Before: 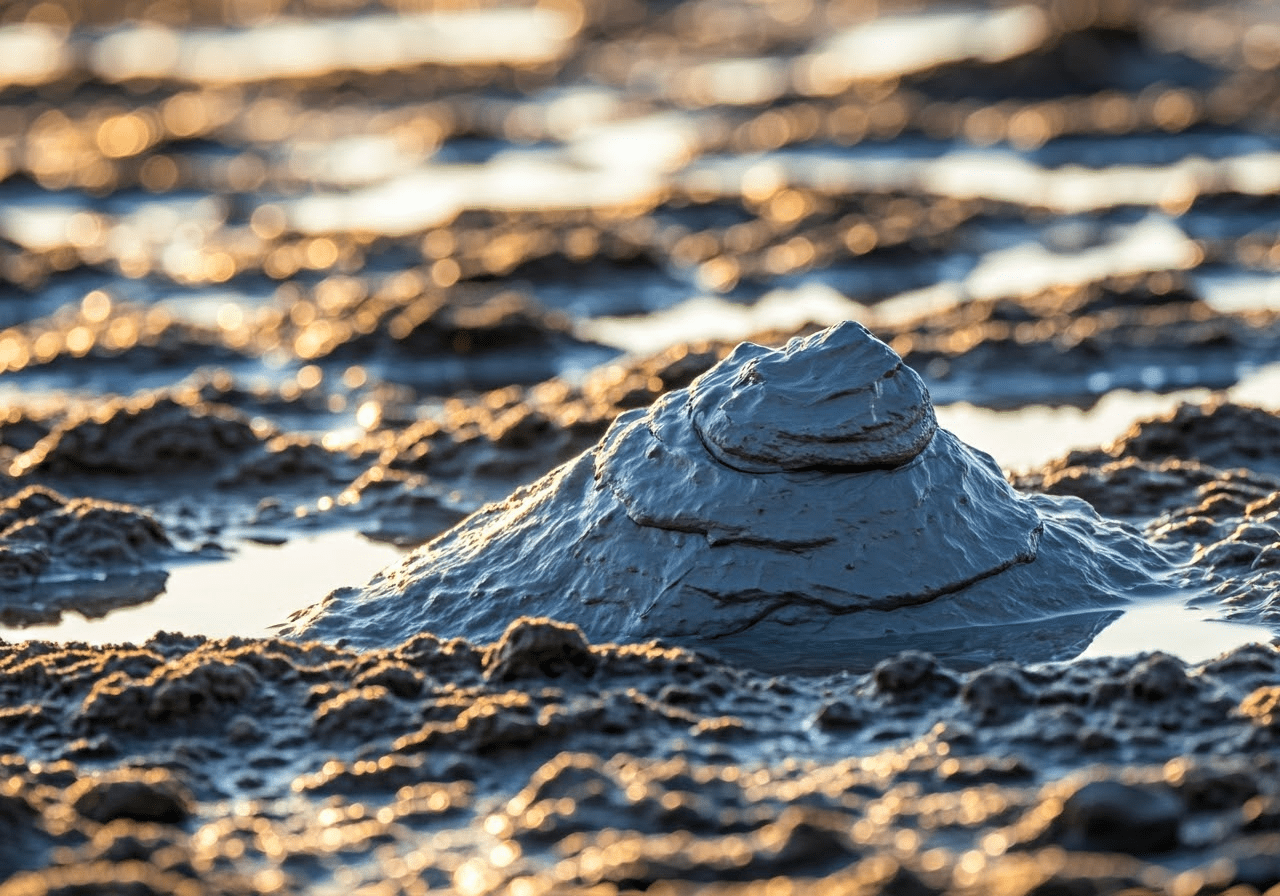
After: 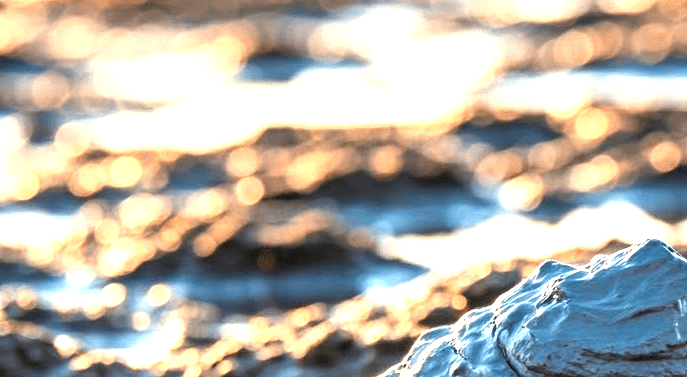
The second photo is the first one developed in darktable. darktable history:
crop: left 15.318%, top 9.153%, right 30.952%, bottom 48.756%
shadows and highlights: shadows 36.18, highlights -28.2, highlights color adjustment 0.701%, soften with gaussian
exposure: black level correction 0, exposure 1.199 EV, compensate exposure bias true, compensate highlight preservation false
color zones: curves: ch1 [(0.29, 0.492) (0.373, 0.185) (0.509, 0.481)]; ch2 [(0.25, 0.462) (0.749, 0.457)]
